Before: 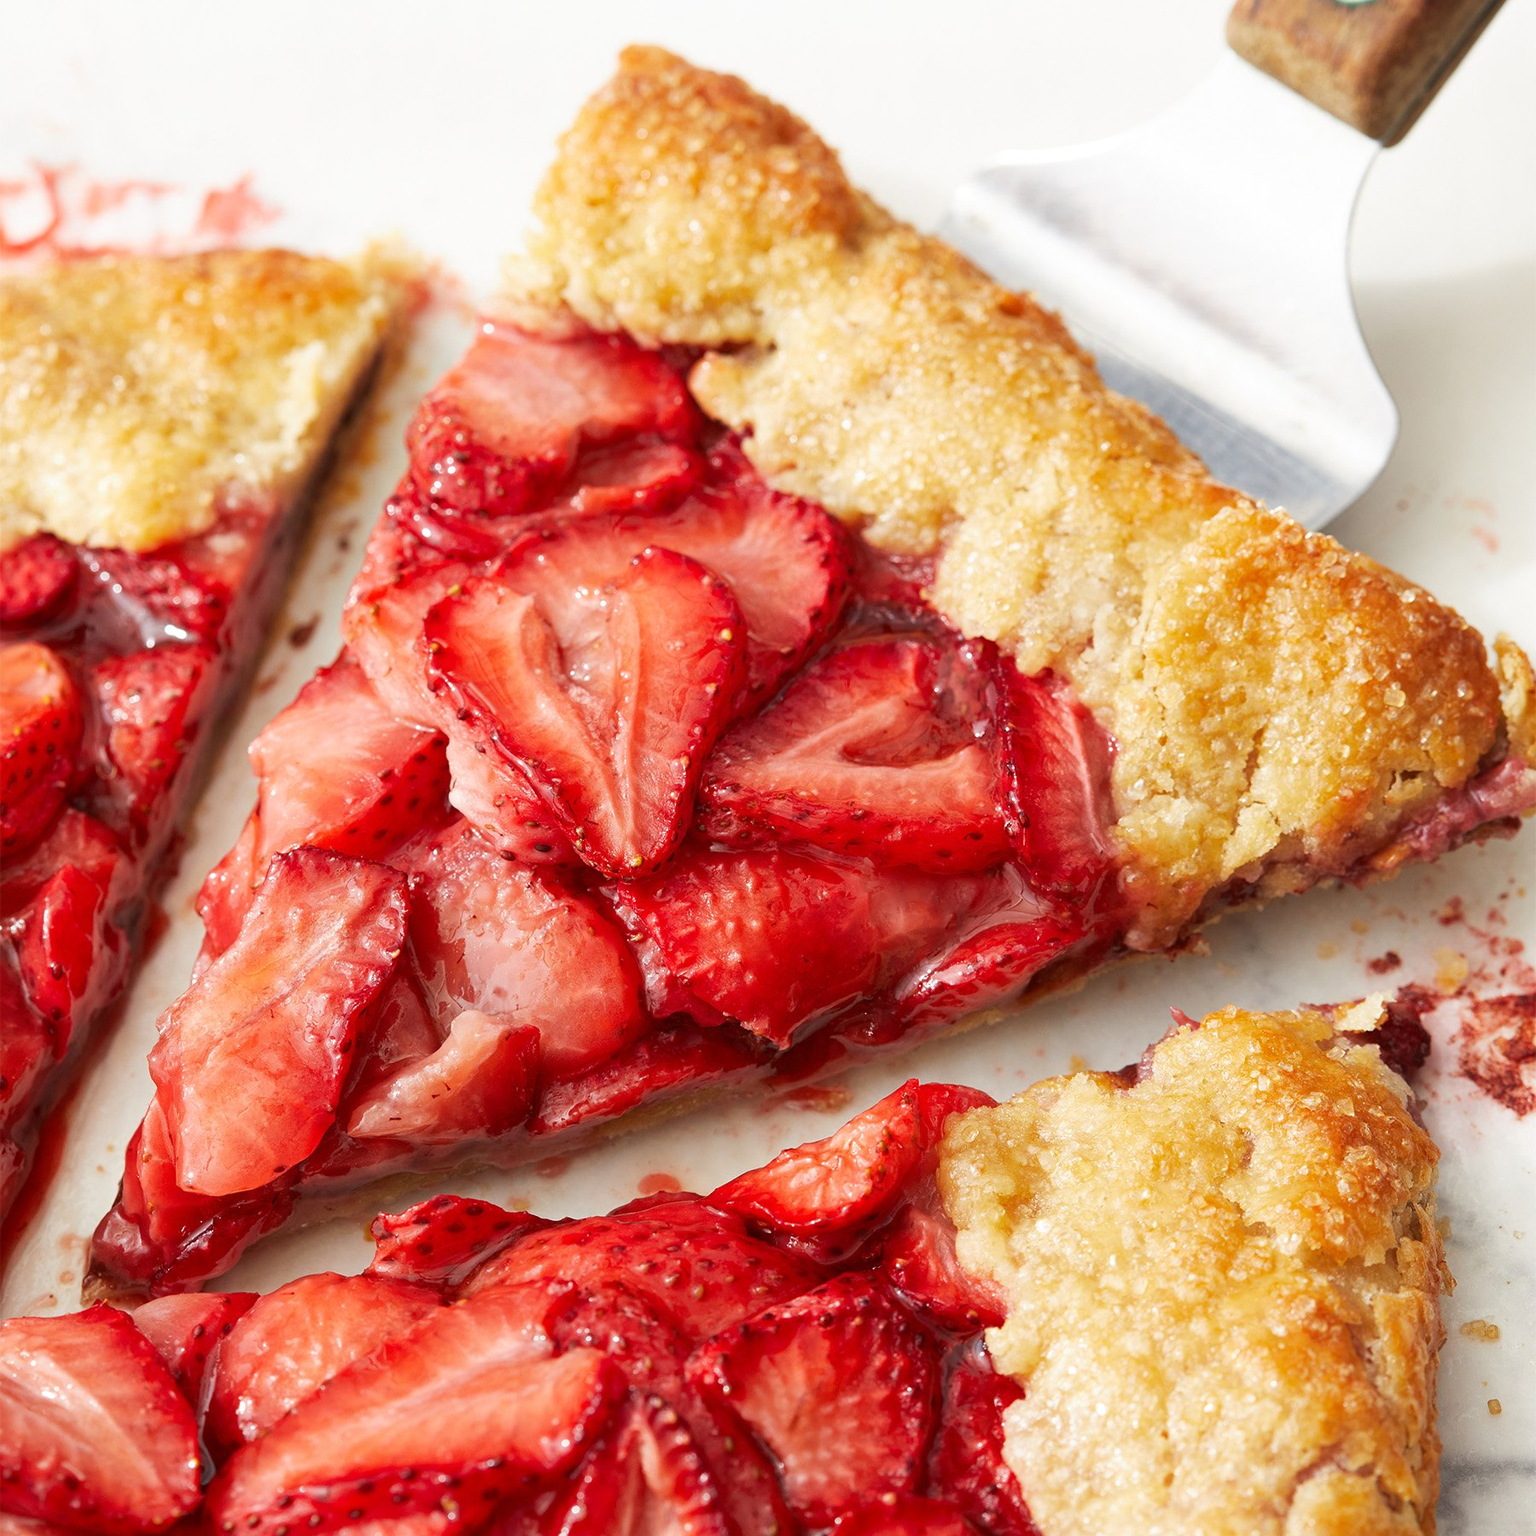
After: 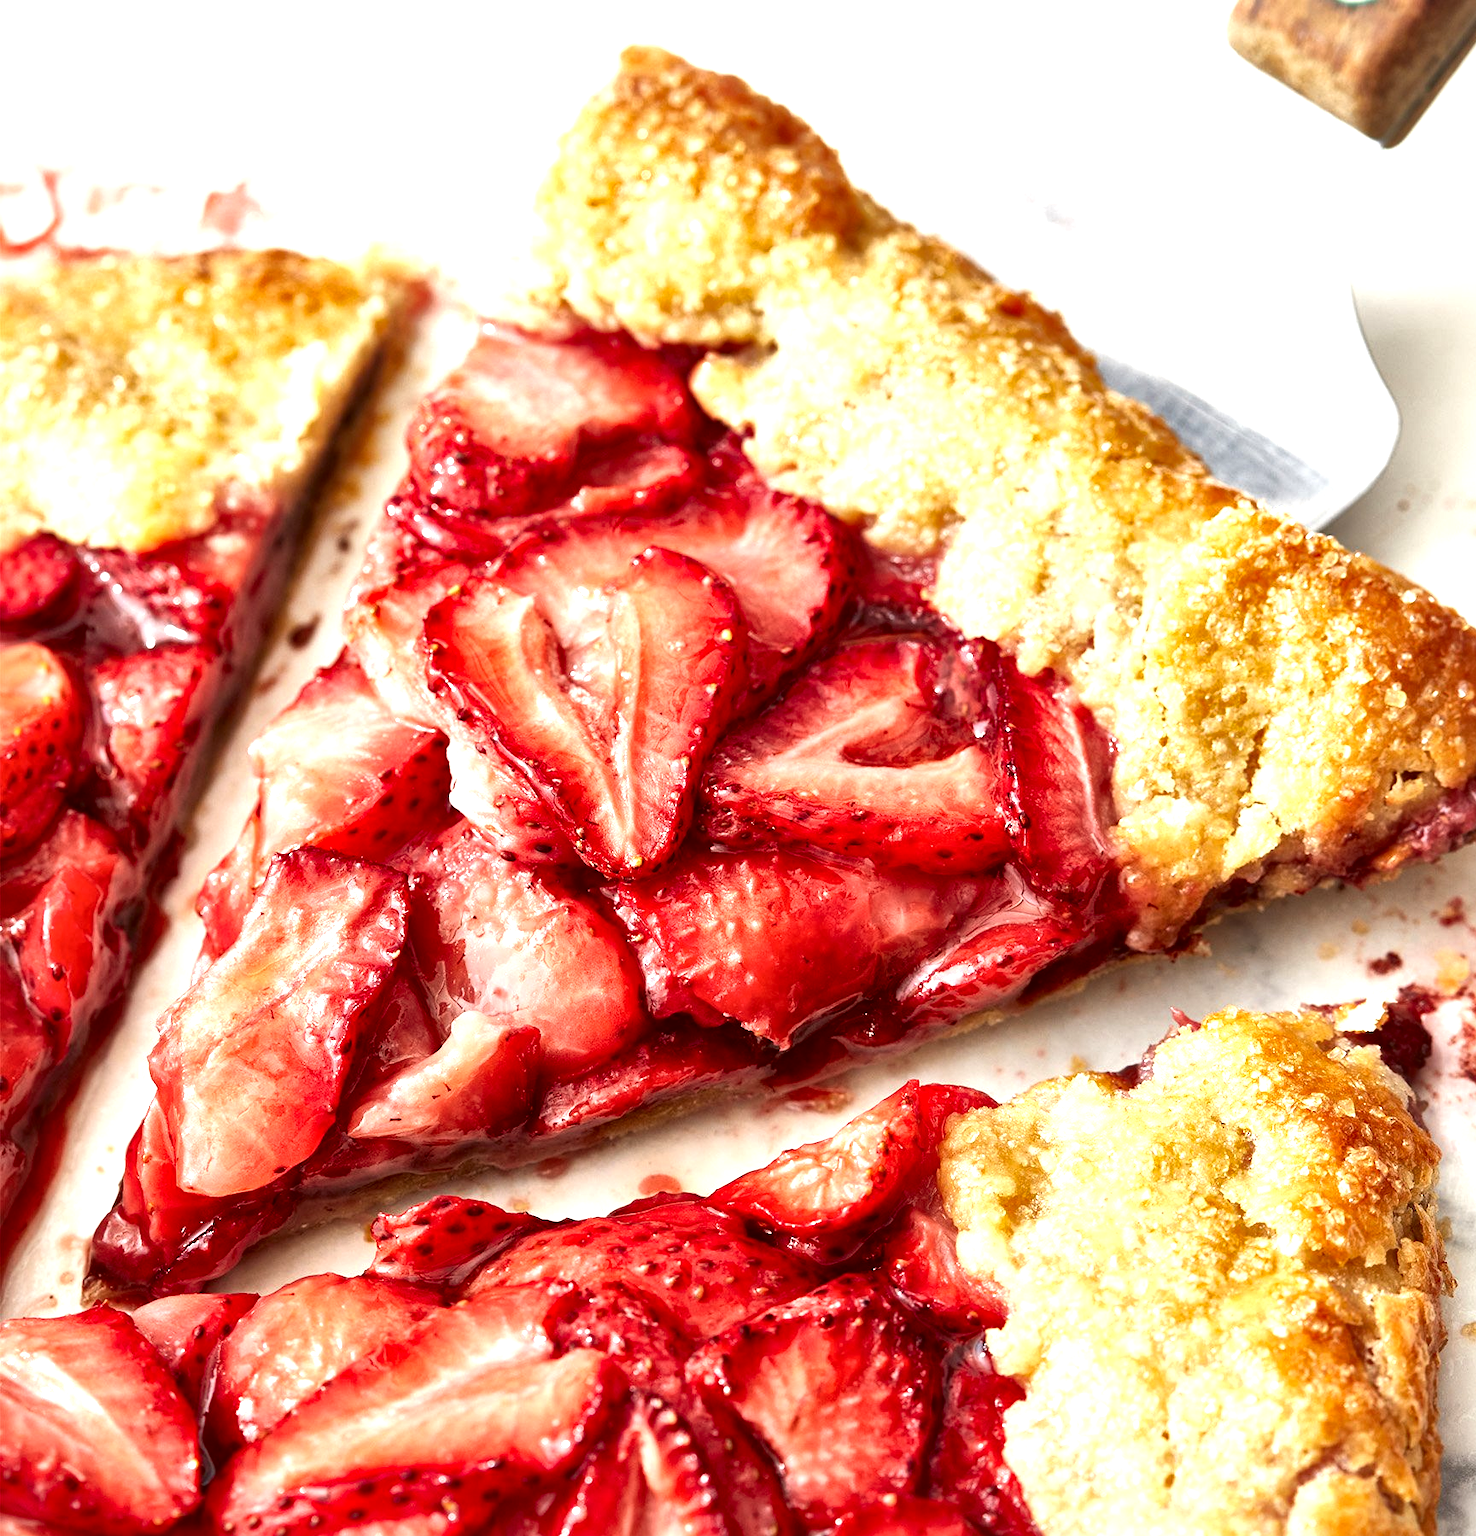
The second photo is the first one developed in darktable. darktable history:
exposure: exposure 0.6 EV, compensate highlight preservation false
local contrast: mode bilateral grid, contrast 44, coarseness 68, detail 212%, midtone range 0.2
crop: right 3.94%, bottom 0.034%
